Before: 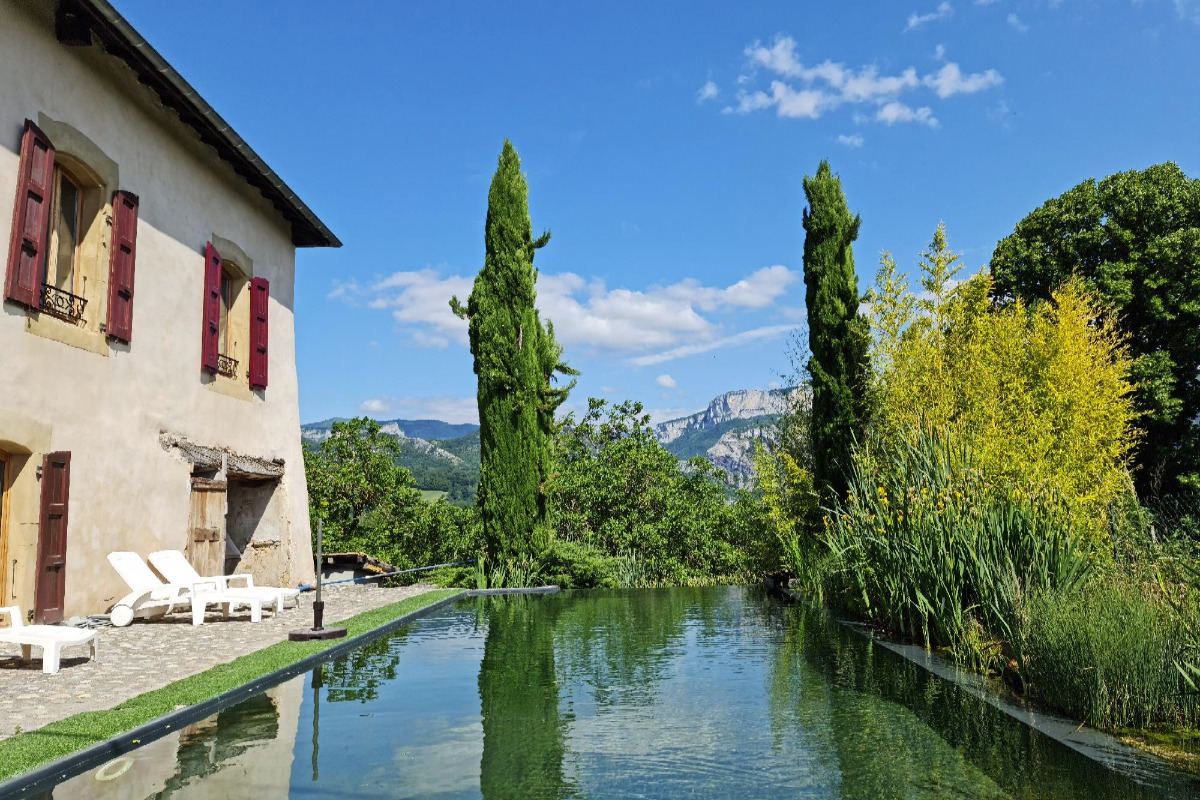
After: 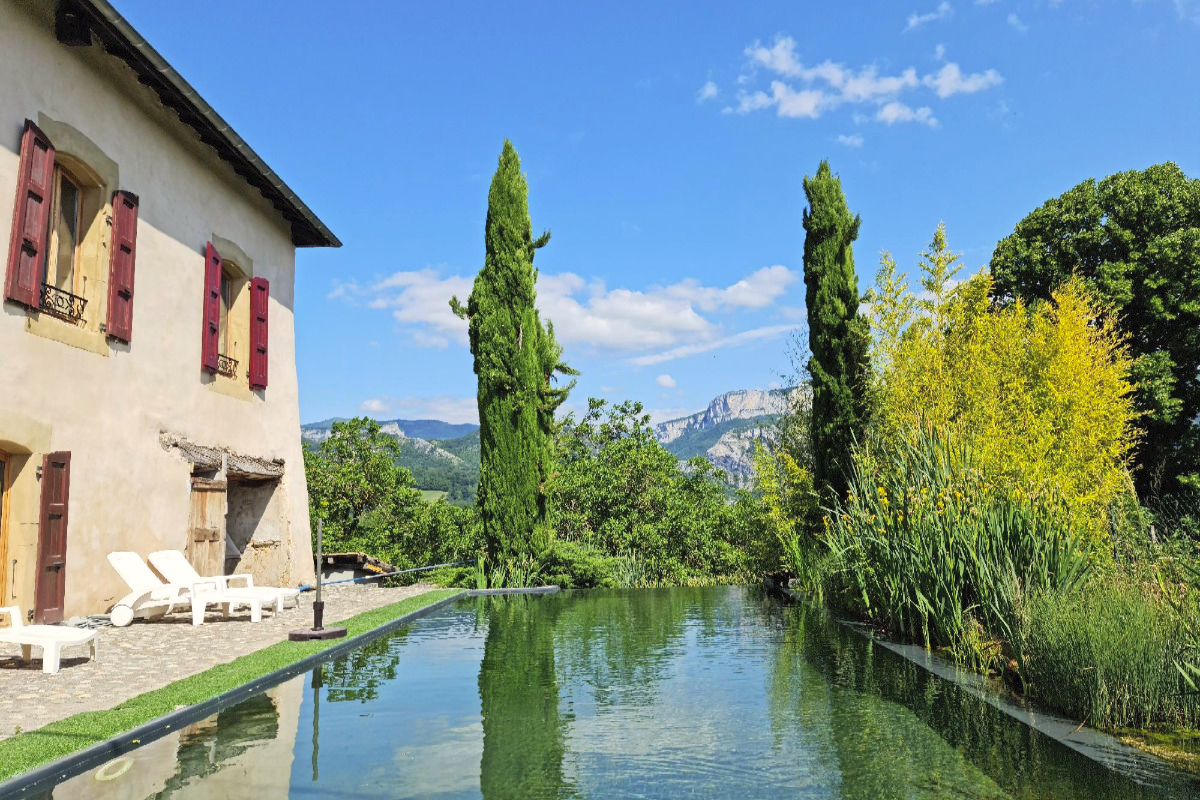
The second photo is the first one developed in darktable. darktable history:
contrast brightness saturation: brightness 0.13
color correction: highlights a* 0.759, highlights b* 2.8, saturation 1.07
